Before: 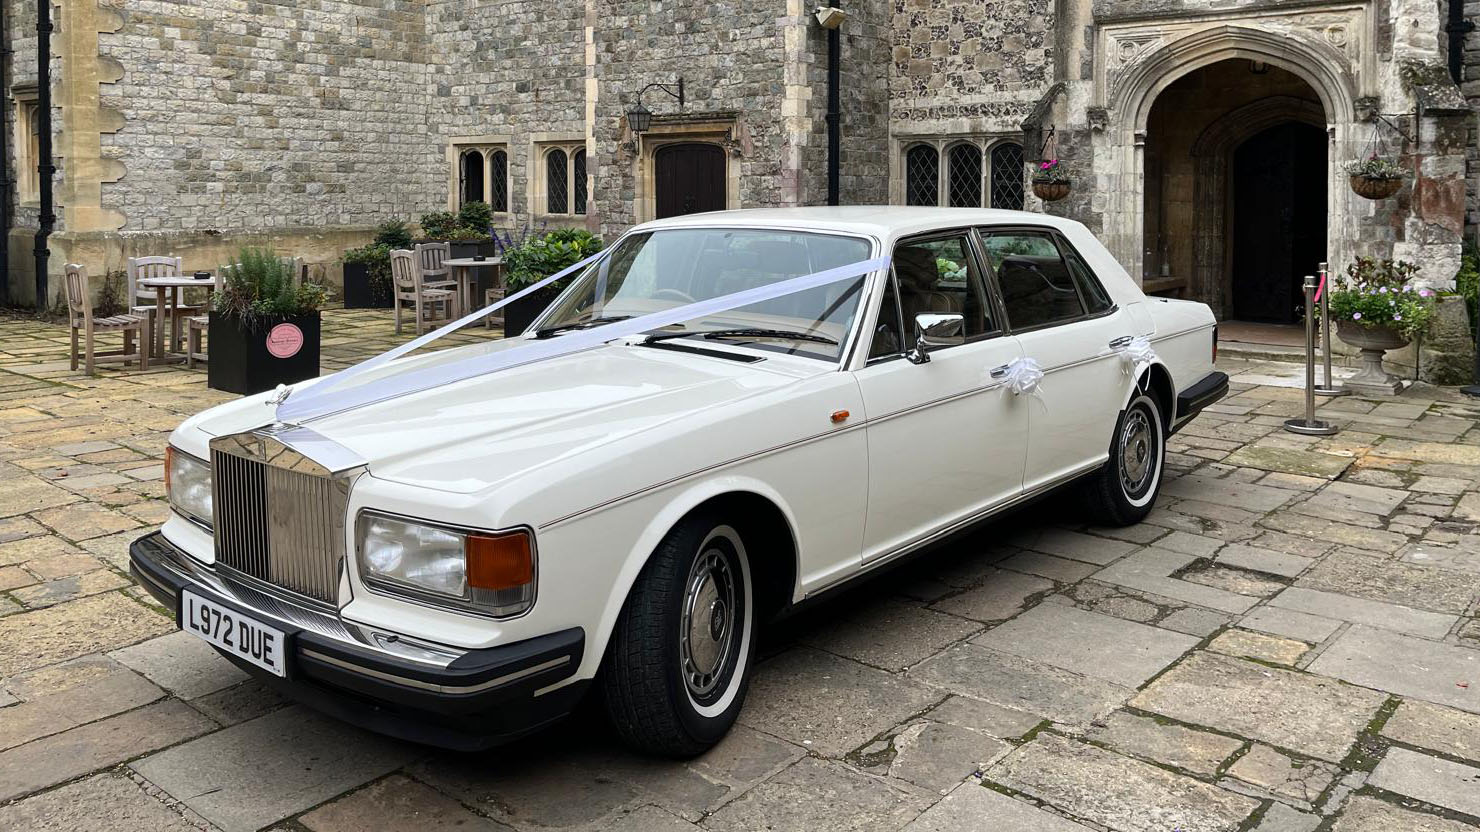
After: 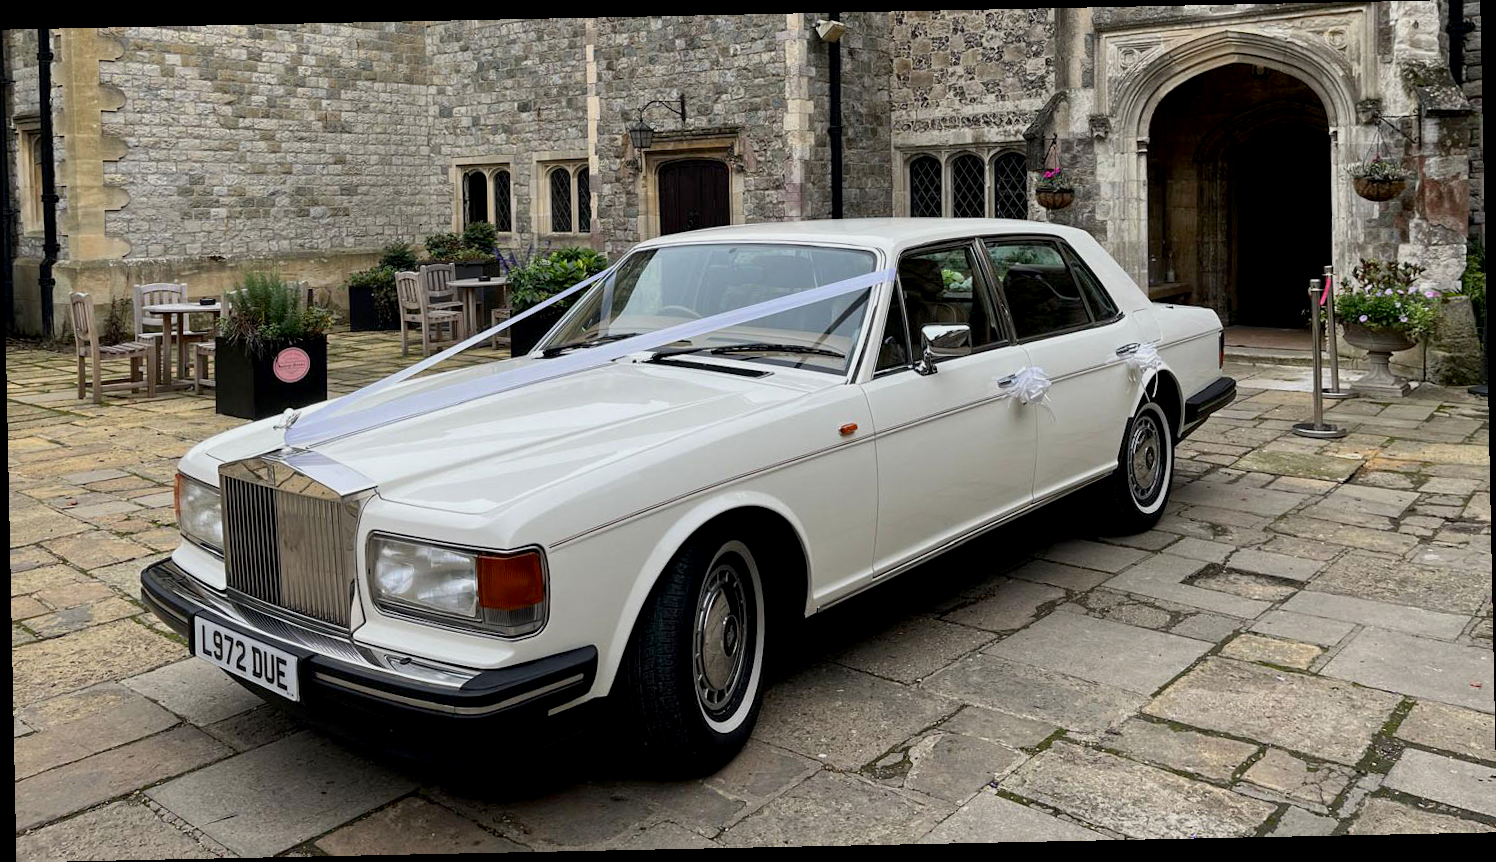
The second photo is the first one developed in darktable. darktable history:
exposure: black level correction 0.006, exposure -0.226 EV, compensate highlight preservation false
rotate and perspective: rotation -1.17°, automatic cropping off
